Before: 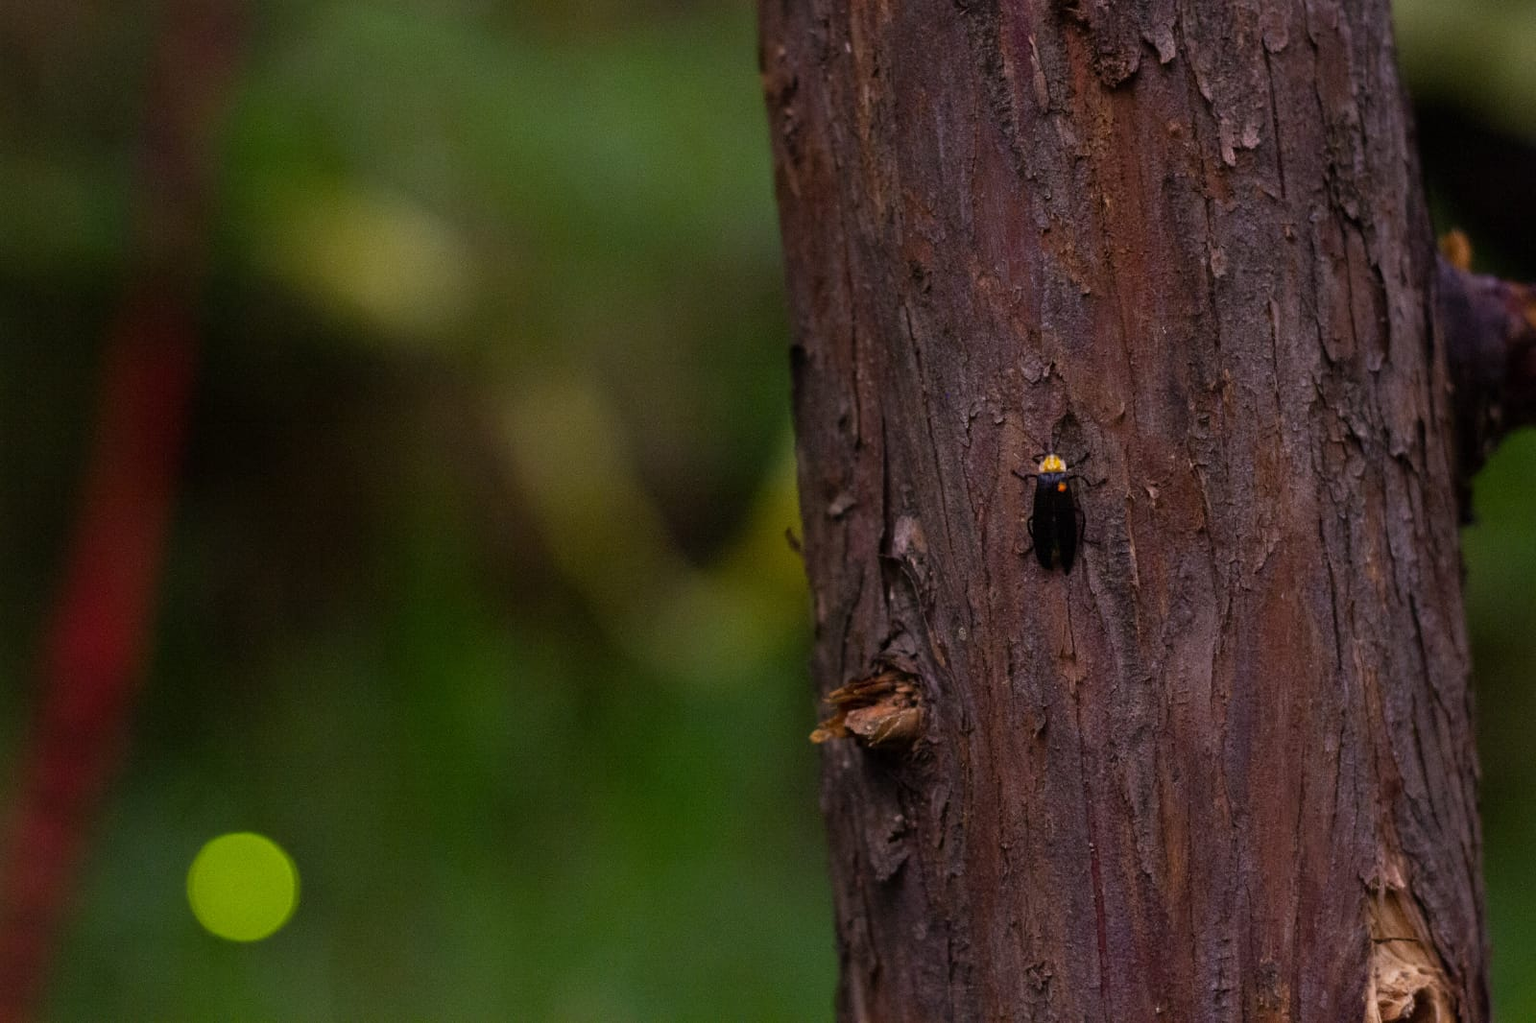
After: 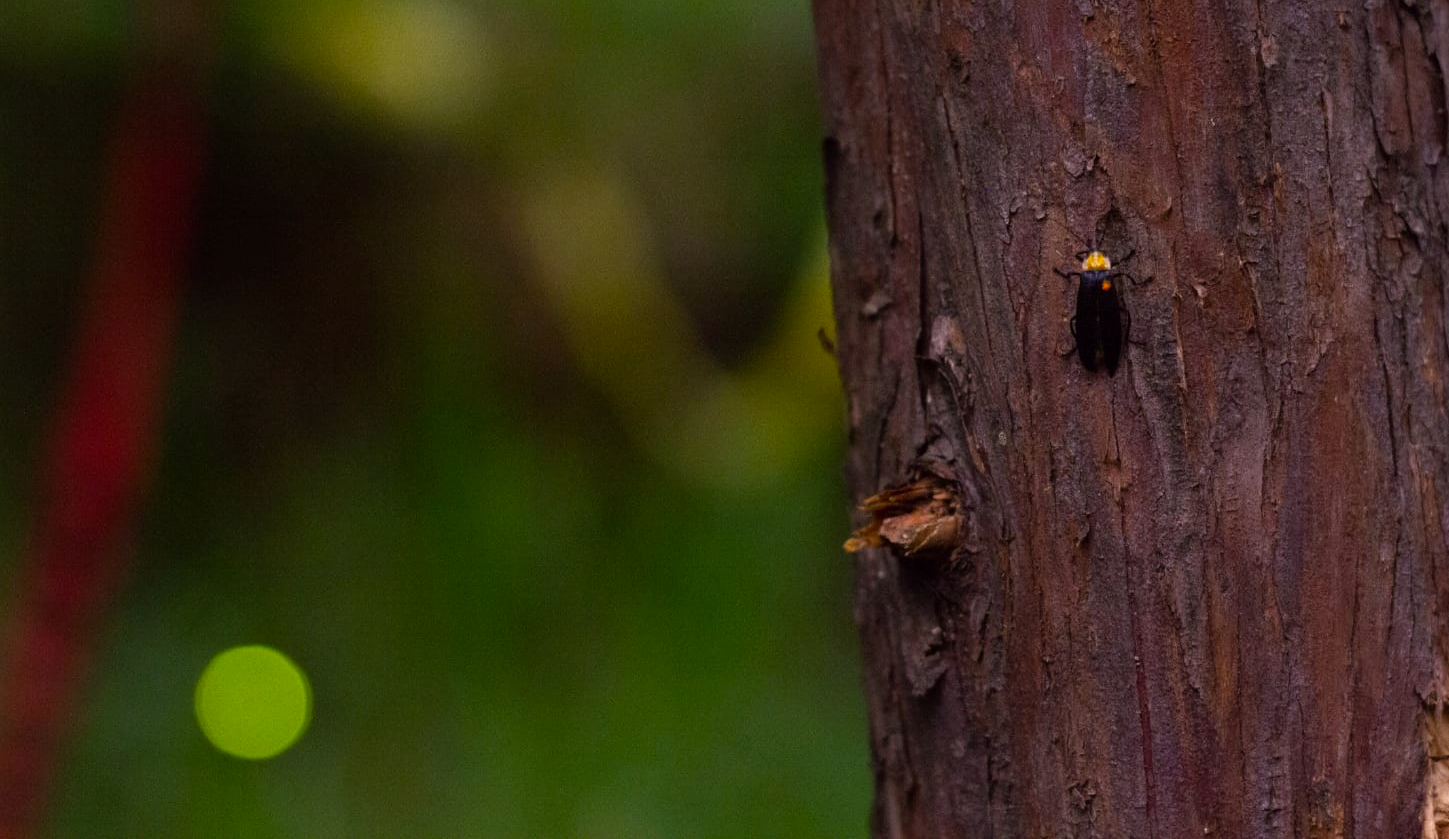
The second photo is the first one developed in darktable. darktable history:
crop: top 20.916%, right 9.437%, bottom 0.316%
color balance: lift [1, 1, 0.999, 1.001], gamma [1, 1.003, 1.005, 0.995], gain [1, 0.992, 0.988, 1.012], contrast 5%, output saturation 110%
